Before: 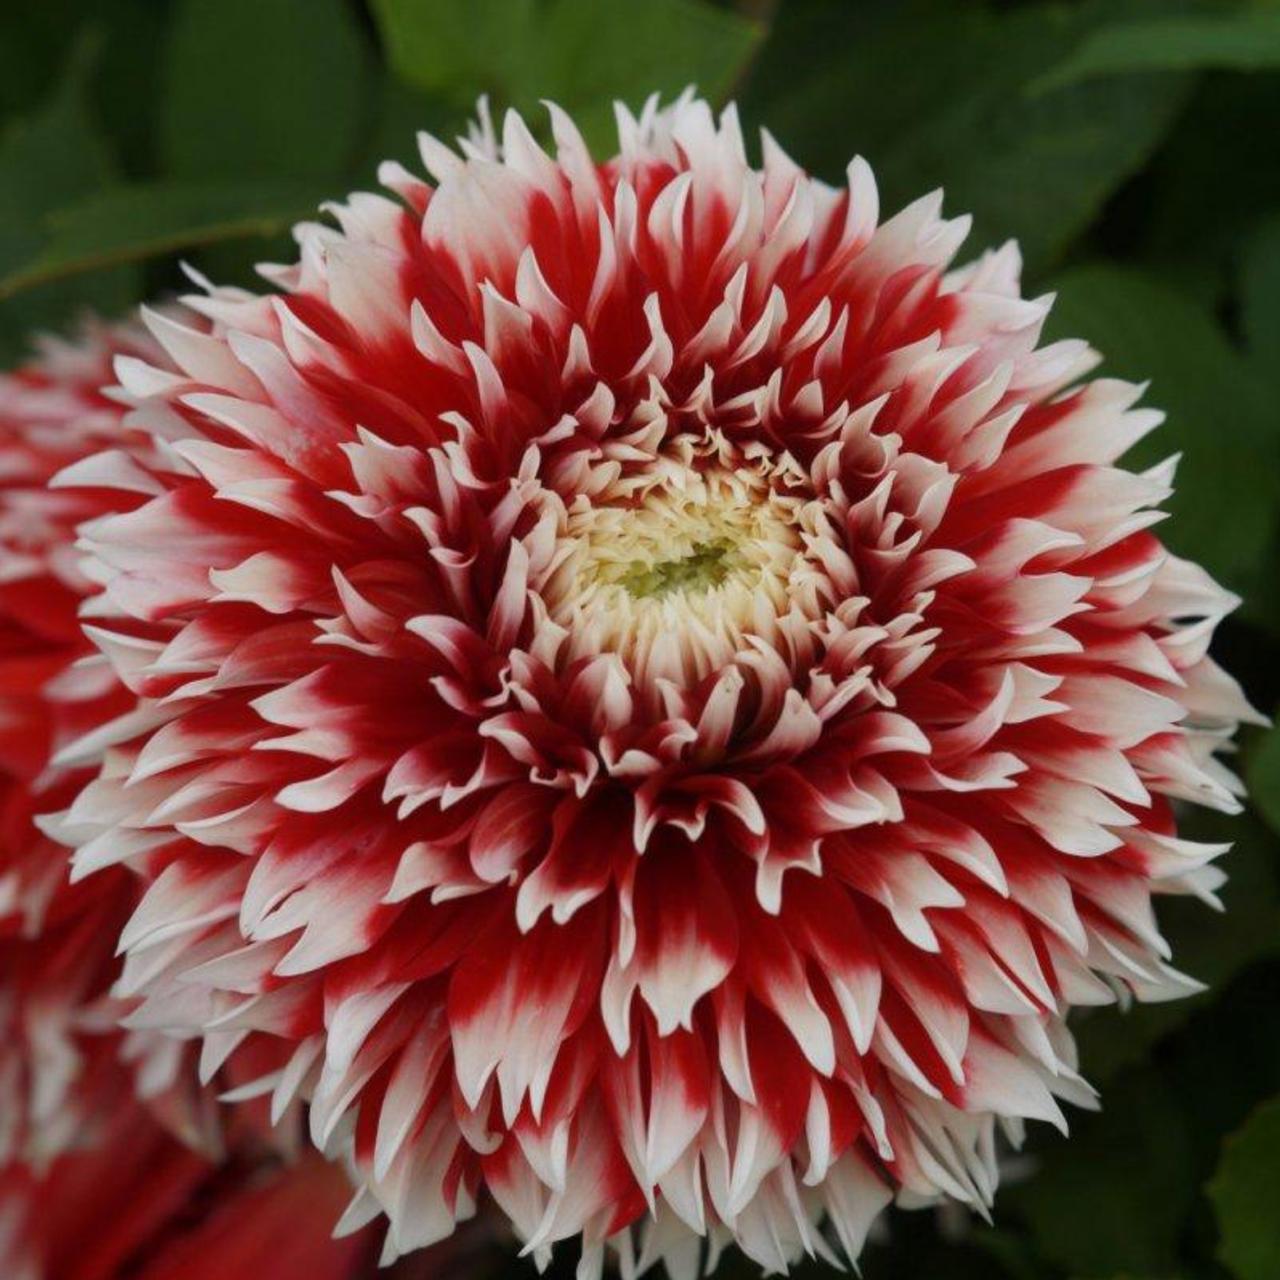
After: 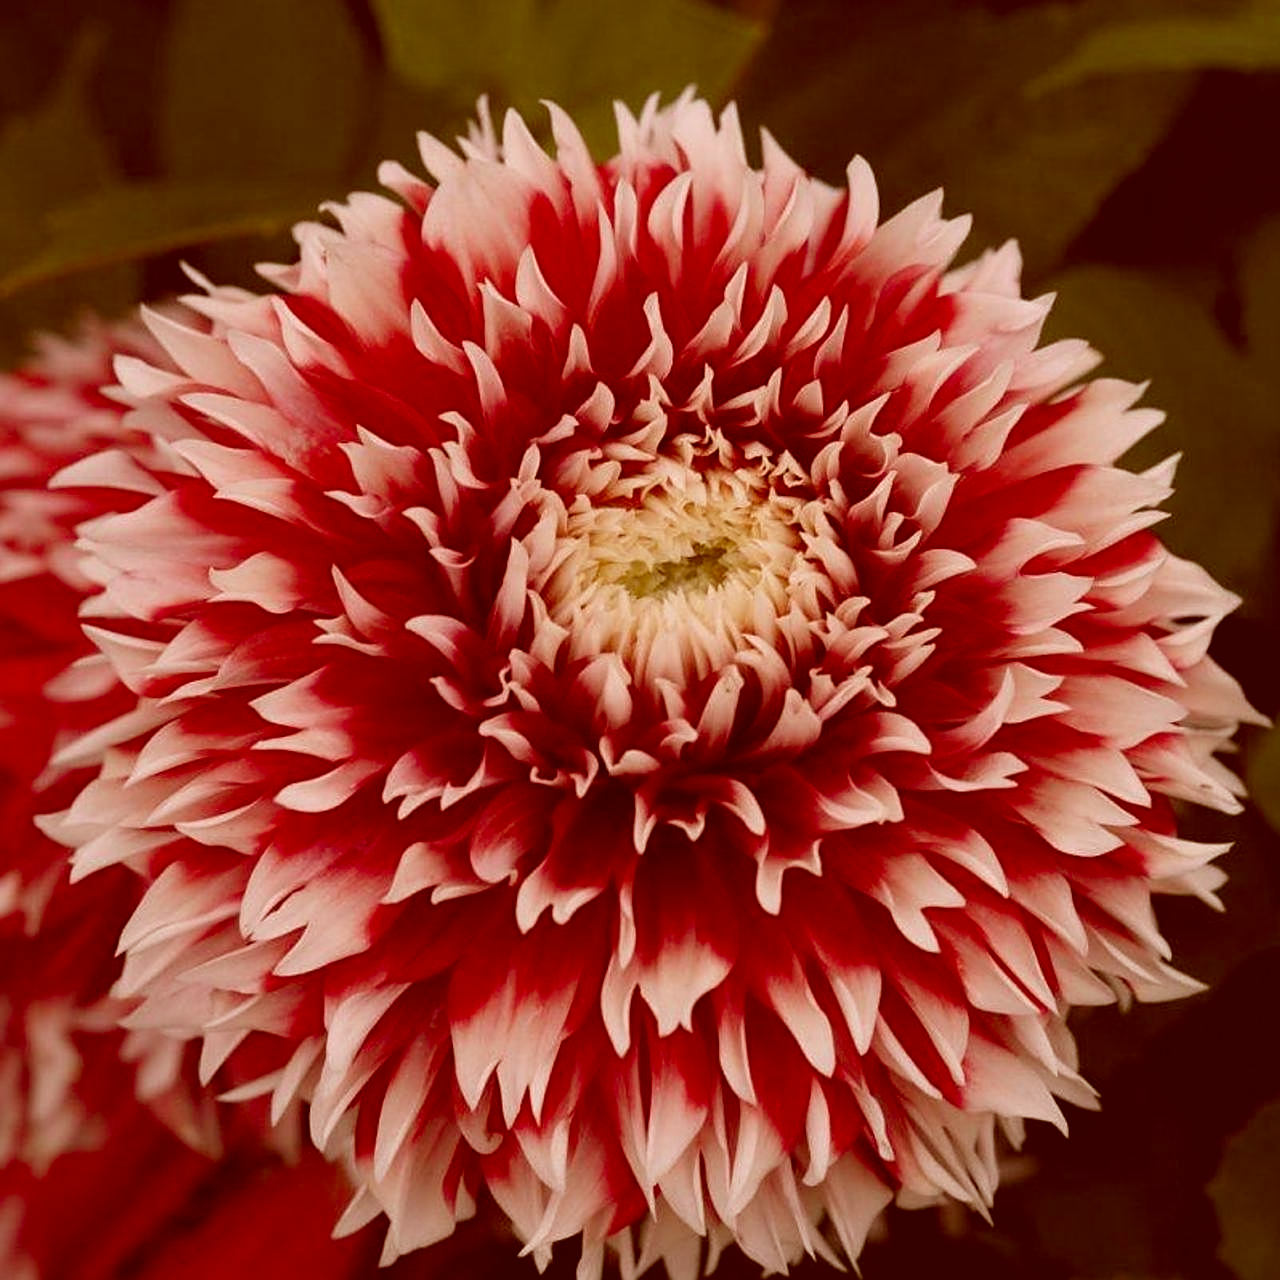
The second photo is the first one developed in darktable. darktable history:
sharpen: on, module defaults
color correction: highlights a* 9.03, highlights b* 8.71, shadows a* 40, shadows b* 40, saturation 0.8
